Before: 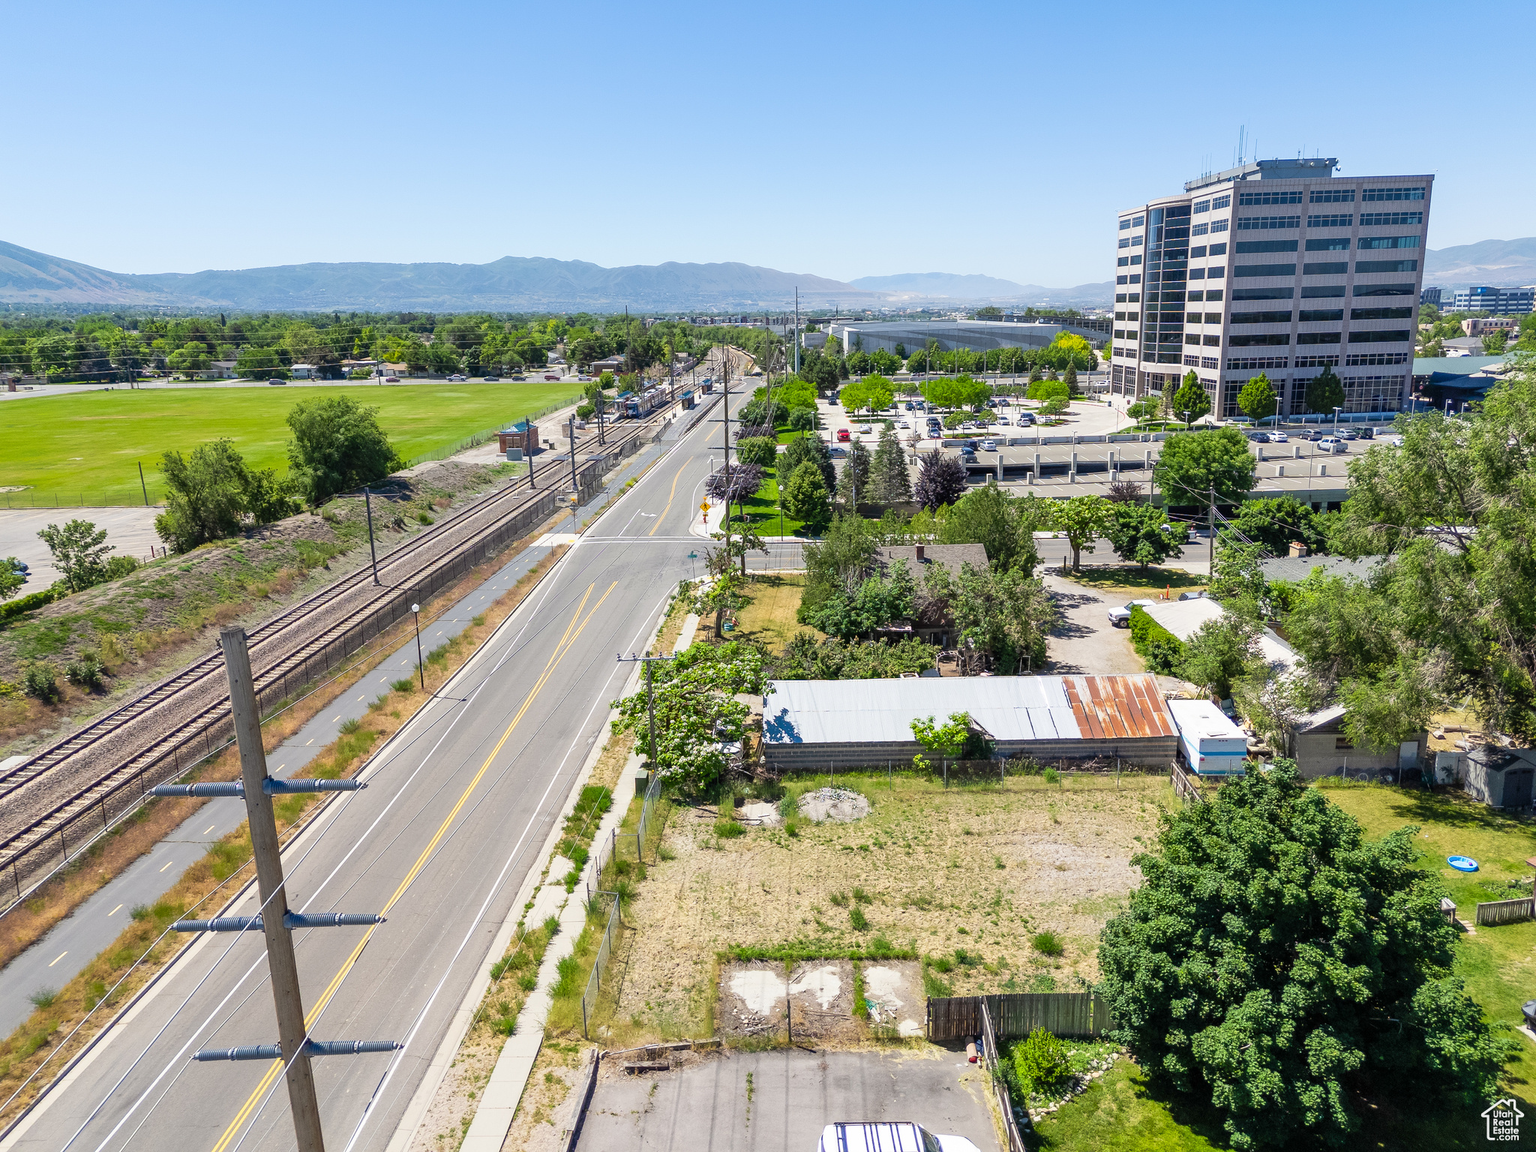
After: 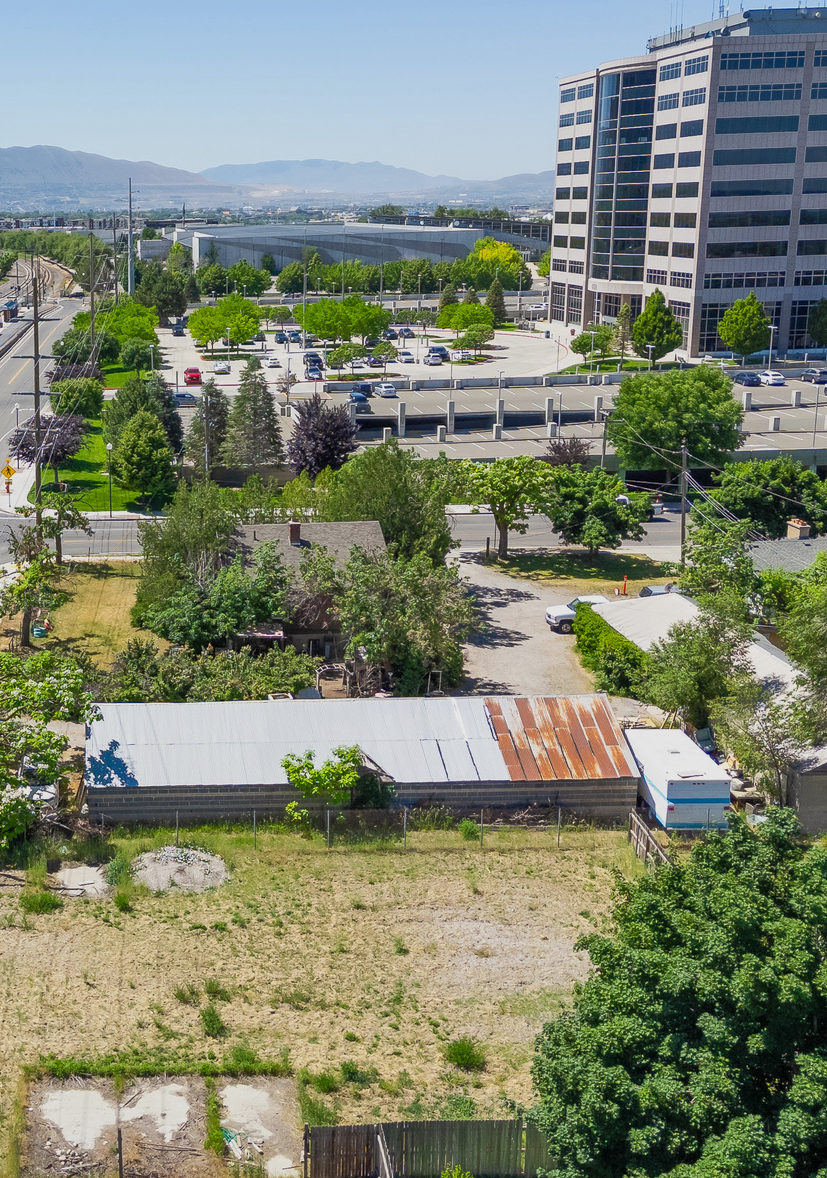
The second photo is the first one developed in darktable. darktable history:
exposure: exposure 0.652 EV, compensate highlight preservation false
tone equalizer: -8 EV -0.026 EV, -7 EV 0.039 EV, -6 EV -0.006 EV, -5 EV 0.006 EV, -4 EV -0.046 EV, -3 EV -0.23 EV, -2 EV -0.686 EV, -1 EV -0.969 EV, +0 EV -0.974 EV
crop: left 45.55%, top 13.305%, right 14.038%, bottom 9.976%
